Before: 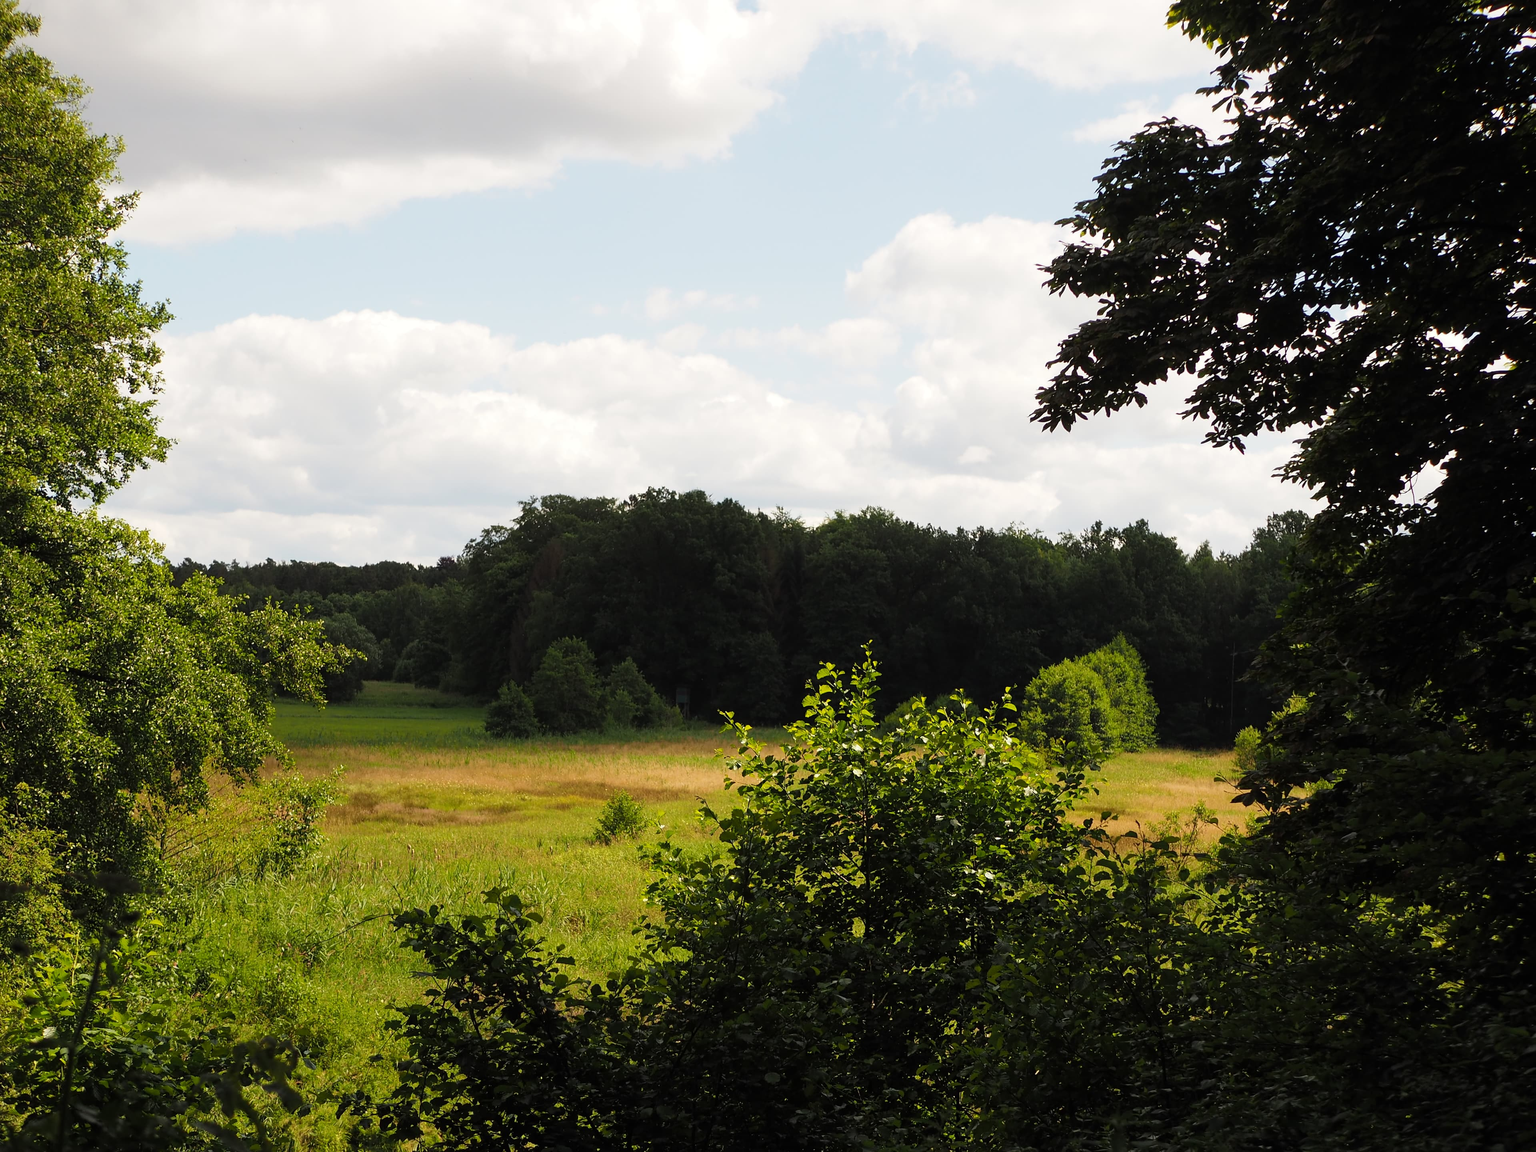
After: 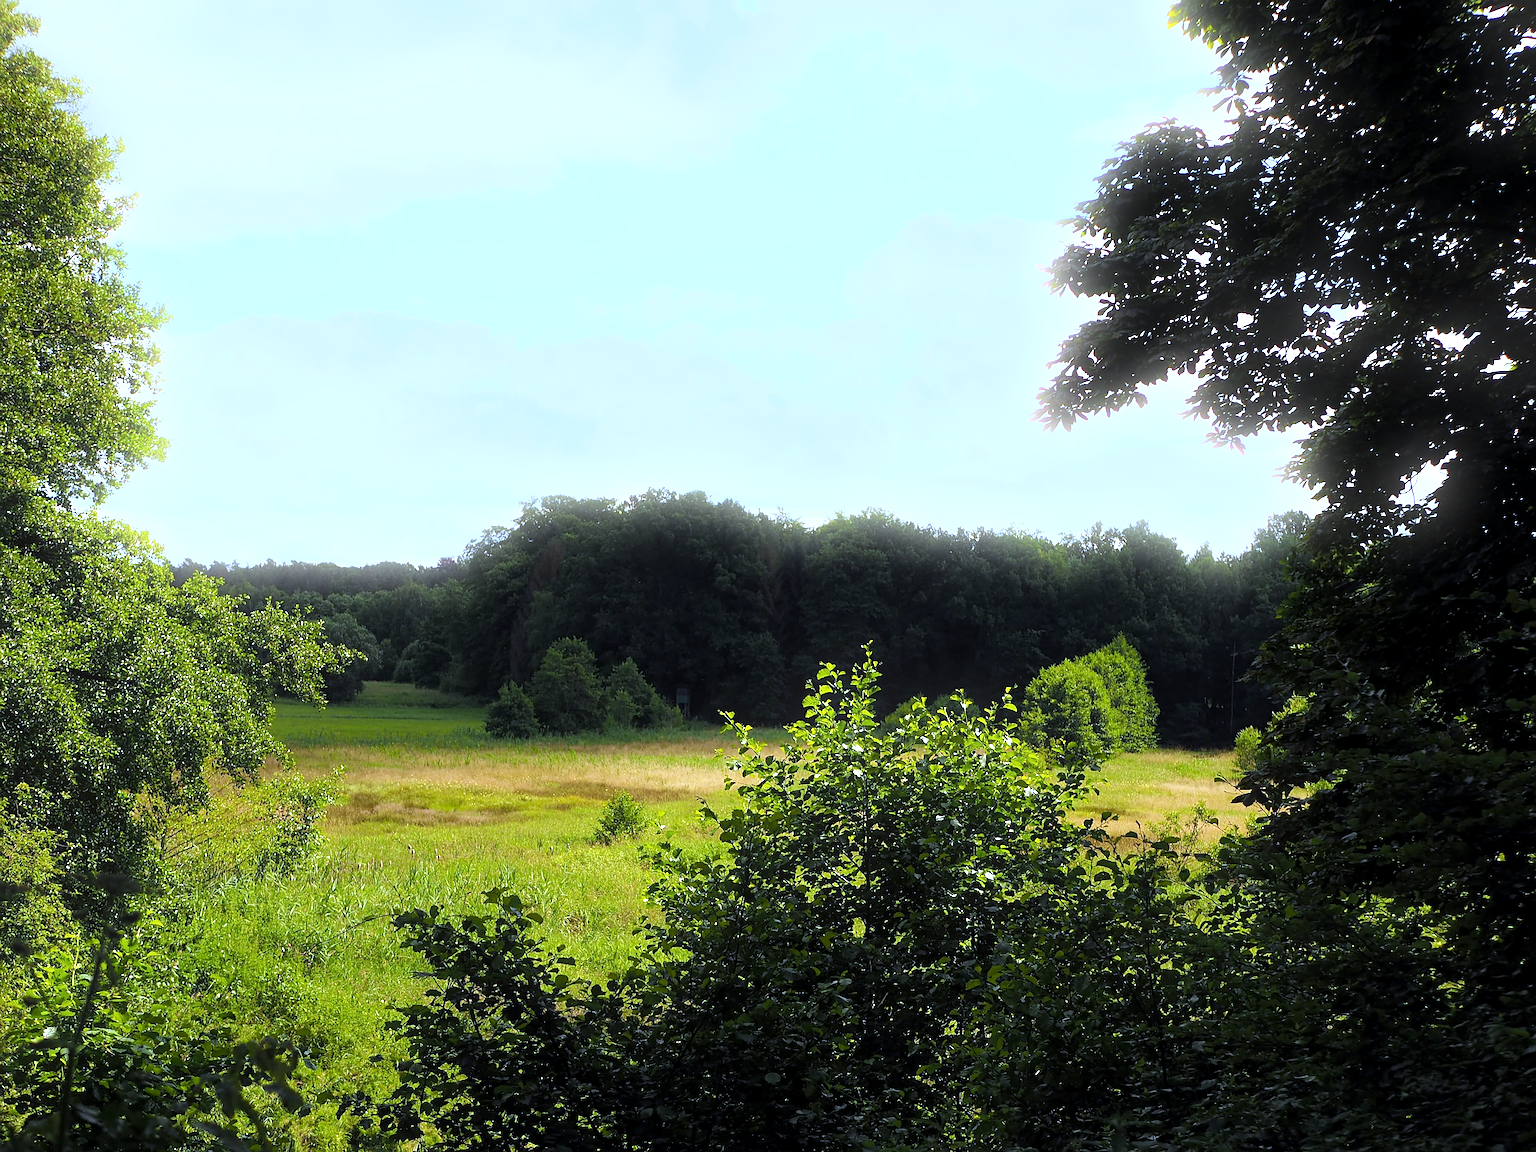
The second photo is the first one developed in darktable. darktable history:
bloom: size 15%, threshold 97%, strength 7%
white balance: red 0.871, blue 1.249
sharpen: on, module defaults
exposure: black level correction 0.001, exposure 0.675 EV, compensate highlight preservation false
